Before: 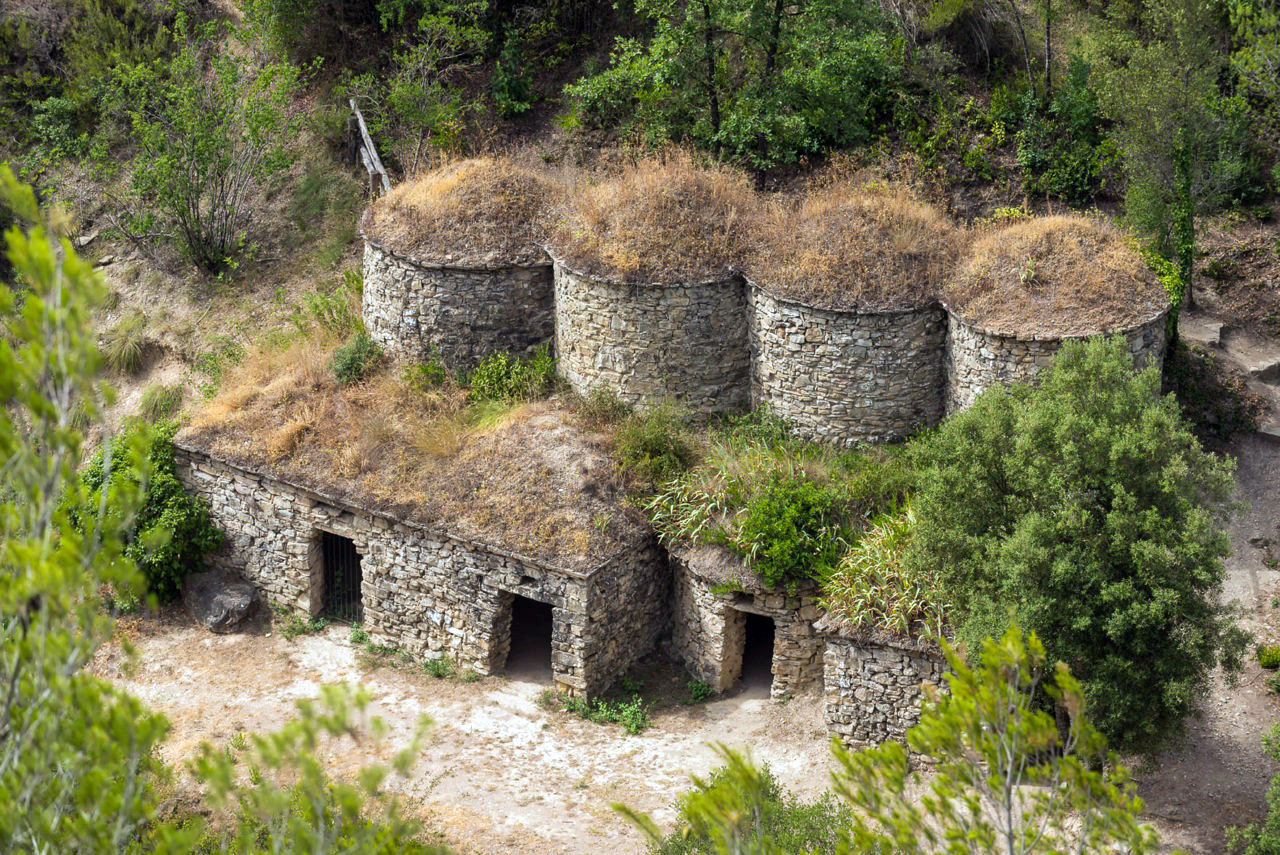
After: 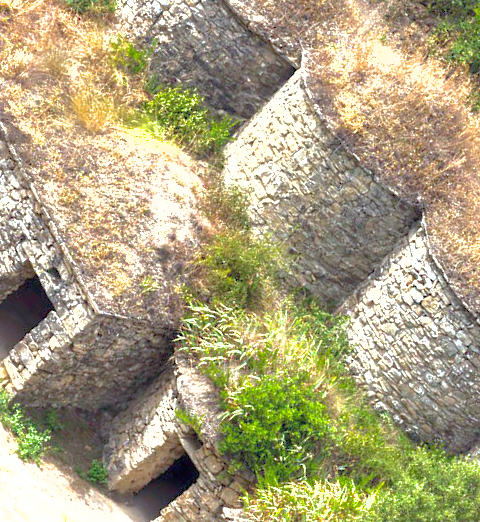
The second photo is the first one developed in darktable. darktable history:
crop and rotate: angle -45.35°, top 16.236%, right 0.796%, bottom 11.721%
tone equalizer: -8 EV 0.213 EV, -7 EV 0.38 EV, -6 EV 0.439 EV, -5 EV 0.259 EV, -3 EV -0.278 EV, -2 EV -0.413 EV, -1 EV -0.4 EV, +0 EV -0.258 EV, edges refinement/feathering 500, mask exposure compensation -1.57 EV, preserve details no
exposure: black level correction 0, exposure 1.662 EV, compensate highlight preservation false
shadows and highlights: on, module defaults
